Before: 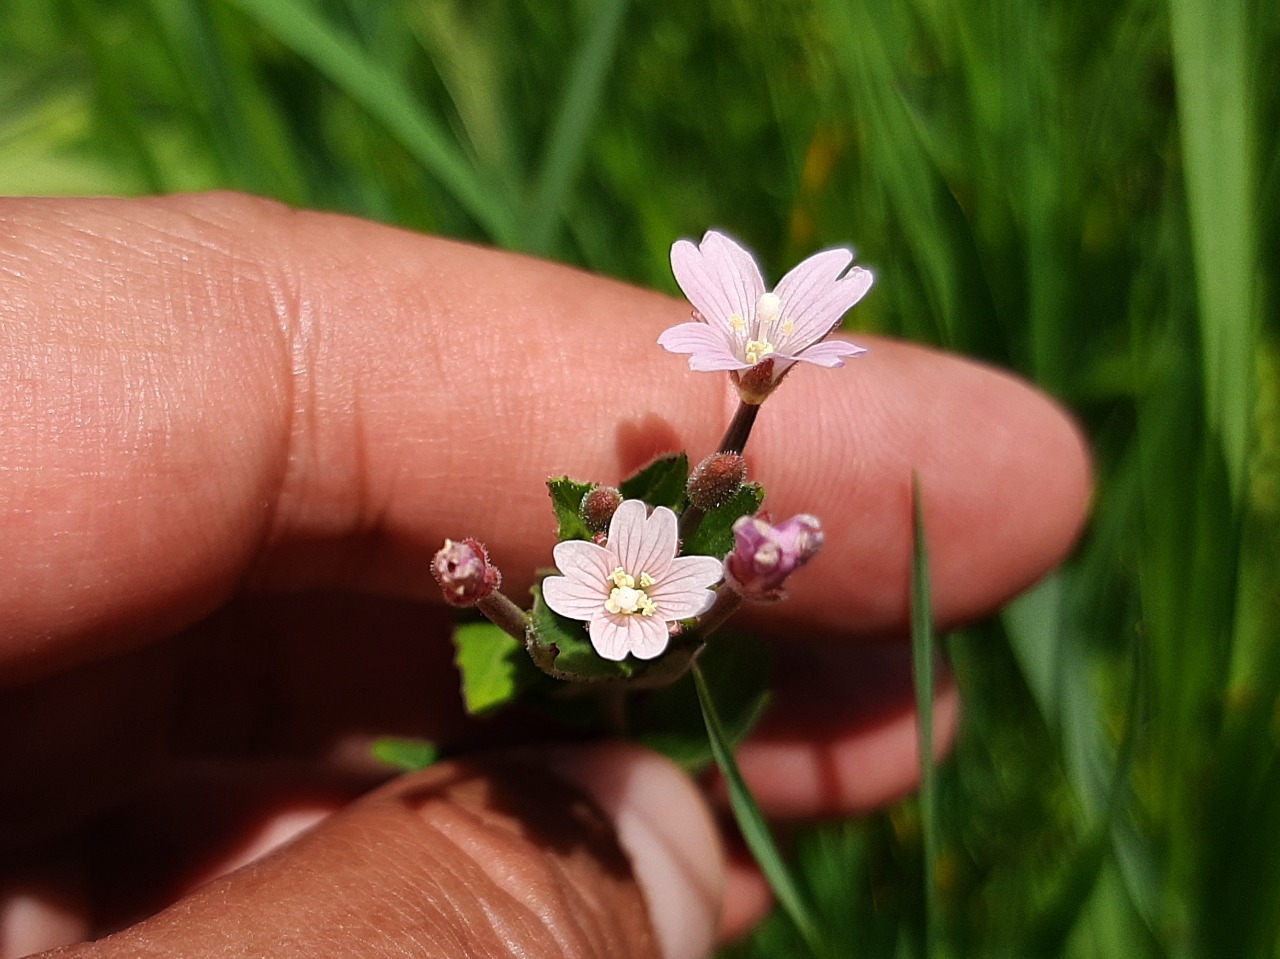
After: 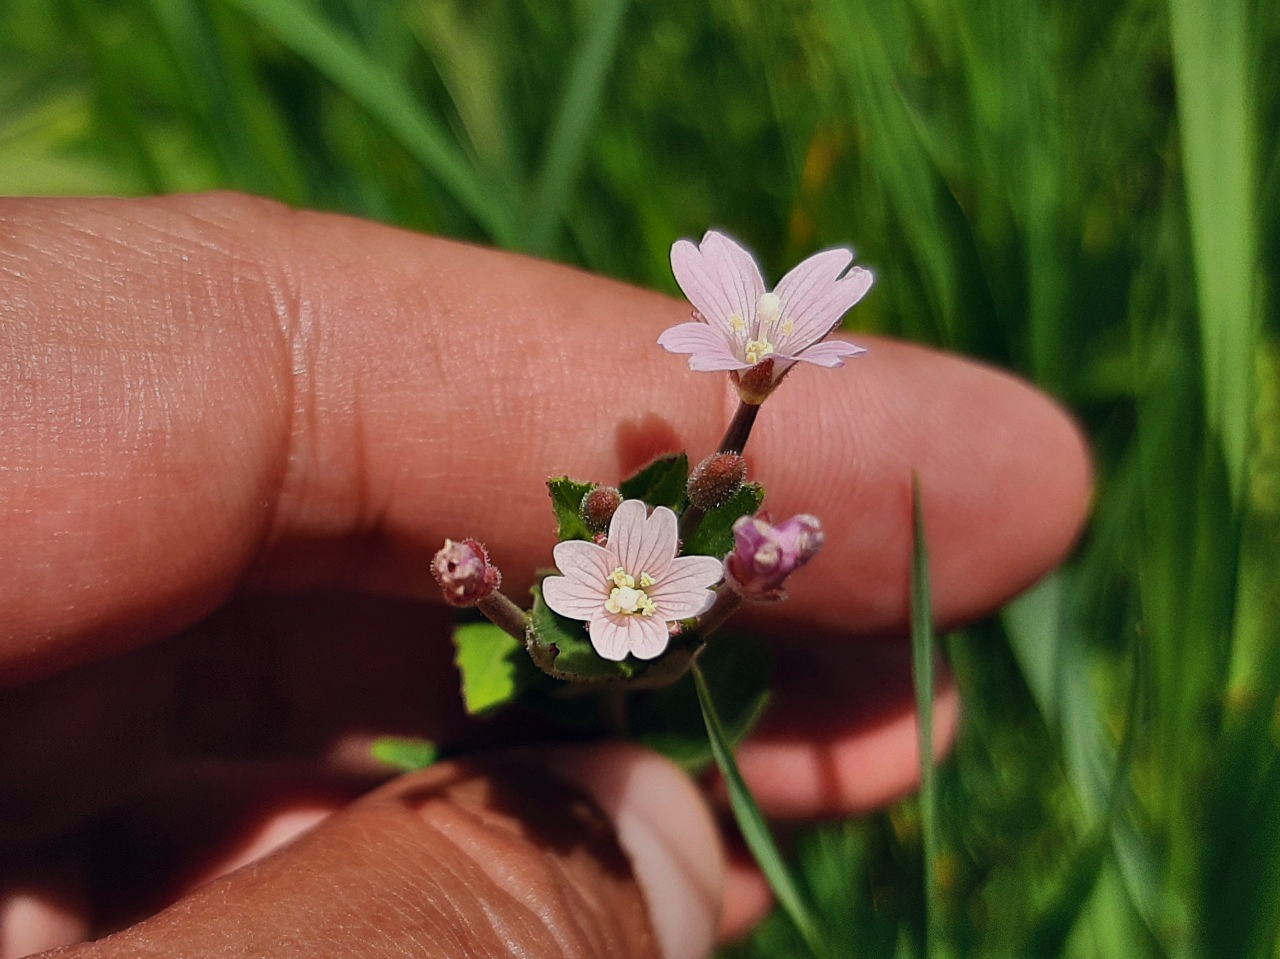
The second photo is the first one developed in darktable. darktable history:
color correction: highlights a* 0.452, highlights b* 2.66, shadows a* -0.711, shadows b* -3.99
exposure: exposure -0.154 EV, compensate exposure bias true, compensate highlight preservation false
shadows and highlights: shadows 78.93, white point adjustment -9.01, highlights -61.33, soften with gaussian
